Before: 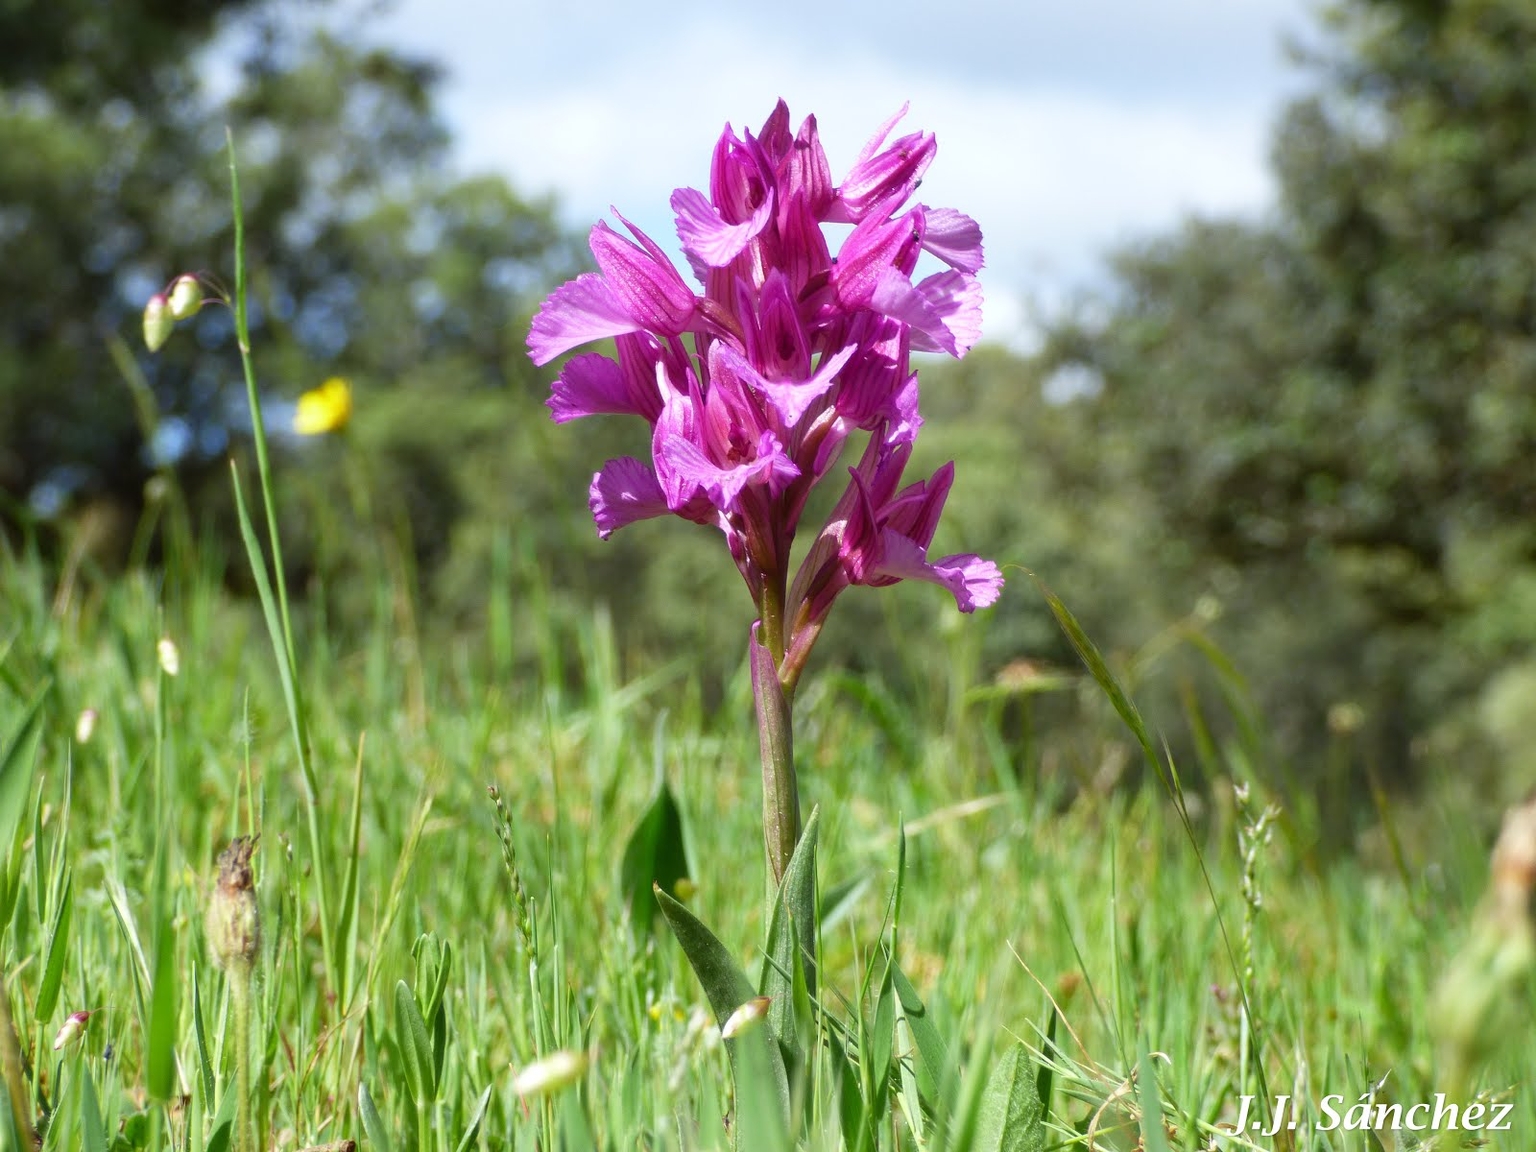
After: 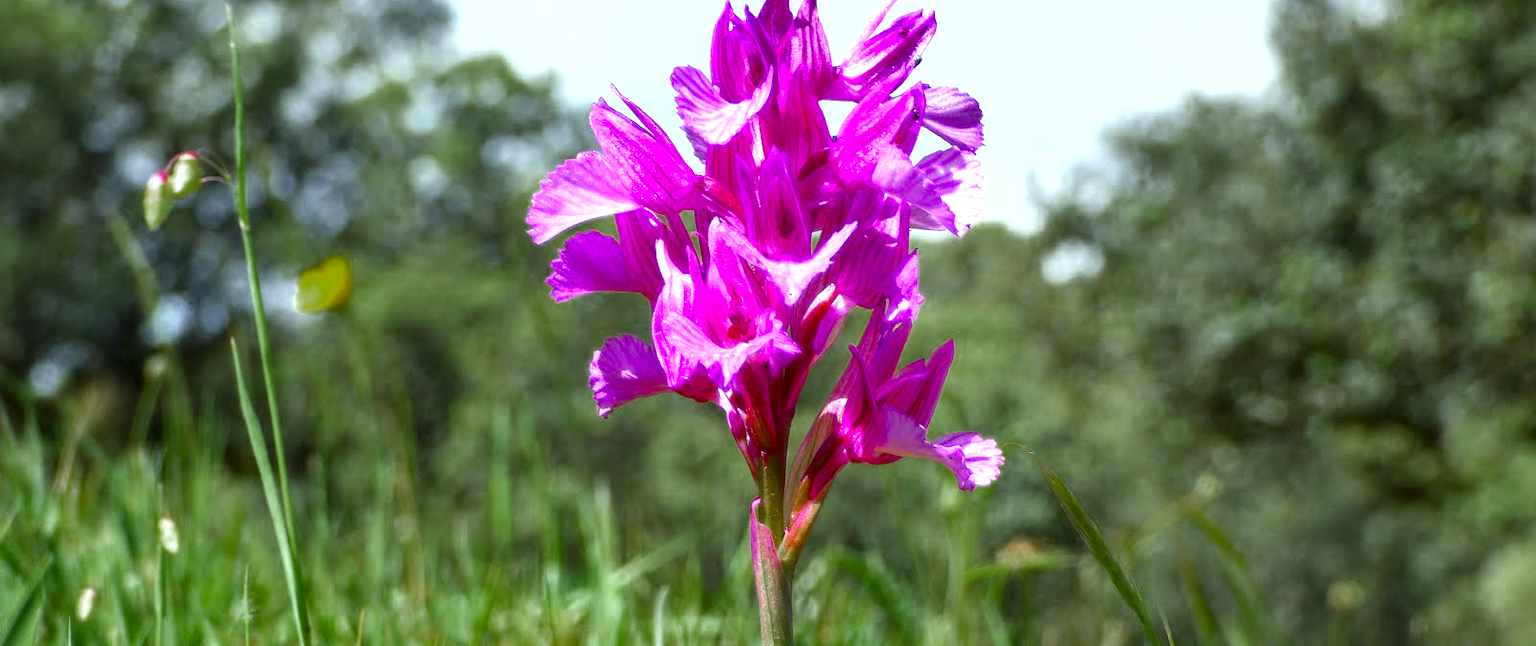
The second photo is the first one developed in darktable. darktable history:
crop and rotate: top 10.609%, bottom 33.234%
local contrast: on, module defaults
color correction: highlights a* -7.59, highlights b* 1.57, shadows a* -3.06, saturation 1.41
color zones: curves: ch0 [(0, 0.48) (0.209, 0.398) (0.305, 0.332) (0.429, 0.493) (0.571, 0.5) (0.714, 0.5) (0.857, 0.5) (1, 0.48)]; ch1 [(0, 0.736) (0.143, 0.625) (0.225, 0.371) (0.429, 0.256) (0.571, 0.241) (0.714, 0.213) (0.857, 0.48) (1, 0.736)]; ch2 [(0, 0.448) (0.143, 0.498) (0.286, 0.5) (0.429, 0.5) (0.571, 0.5) (0.714, 0.5) (0.857, 0.5) (1, 0.448)]
tone equalizer: on, module defaults
exposure: exposure 0.49 EV, compensate highlight preservation false
shadows and highlights: soften with gaussian
